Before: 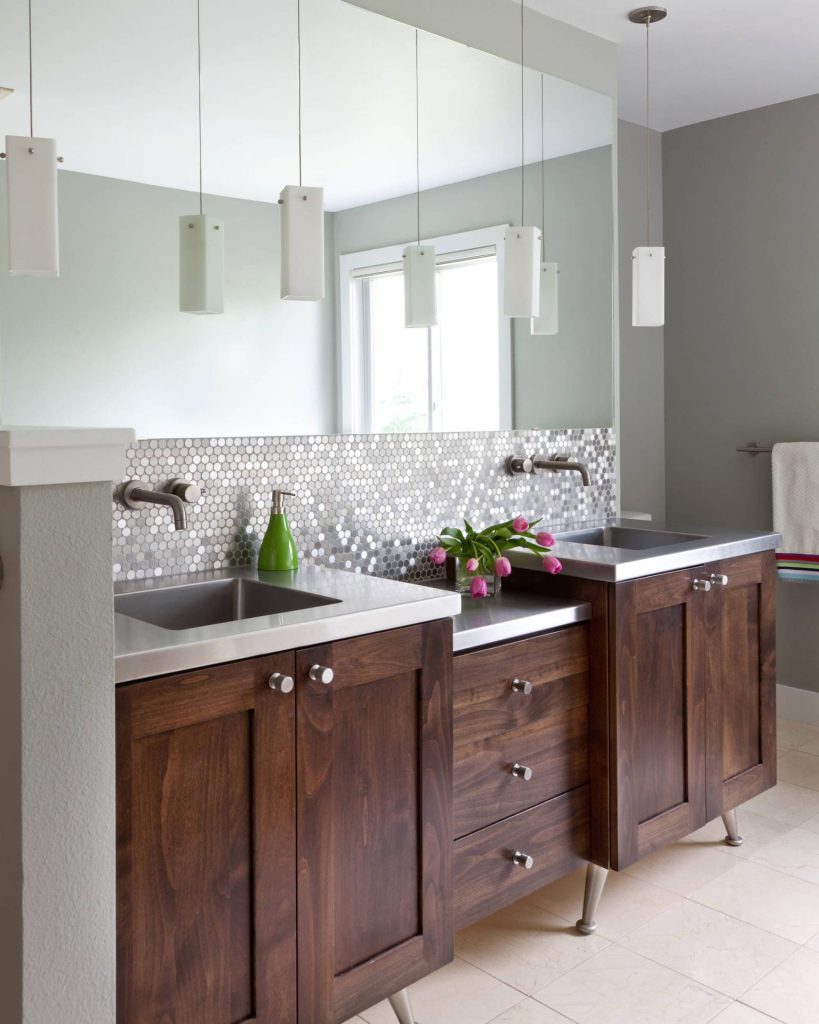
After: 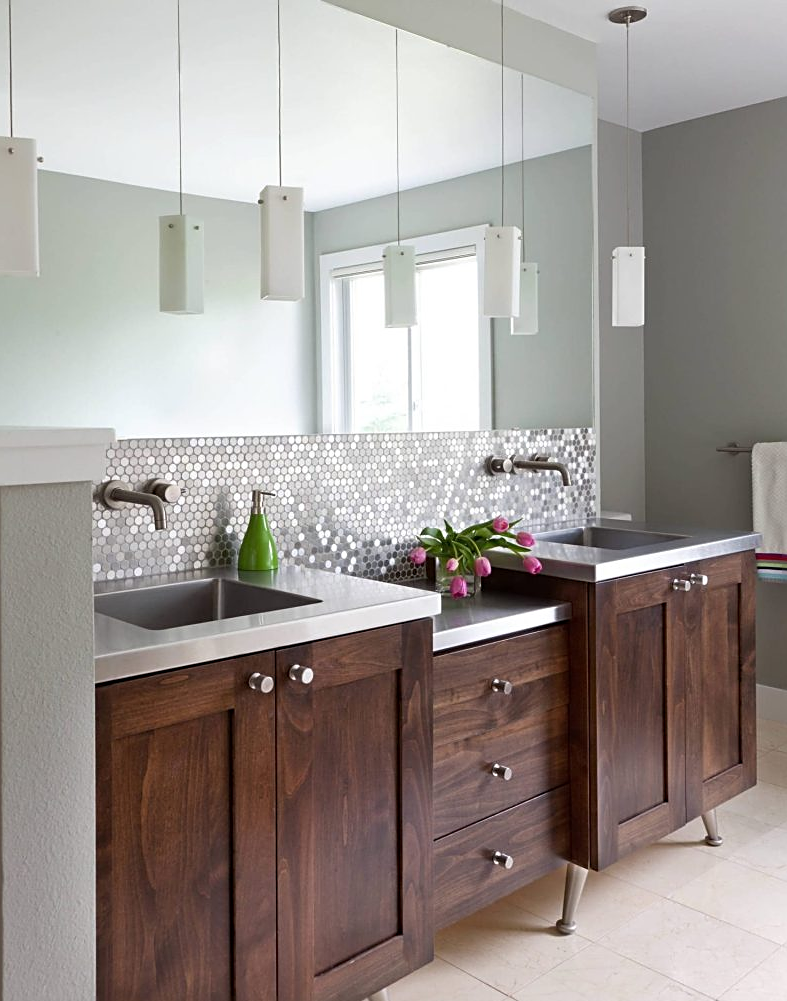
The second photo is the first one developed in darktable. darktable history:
sharpen: on, module defaults
crop and rotate: left 2.484%, right 1.345%, bottom 2.201%
